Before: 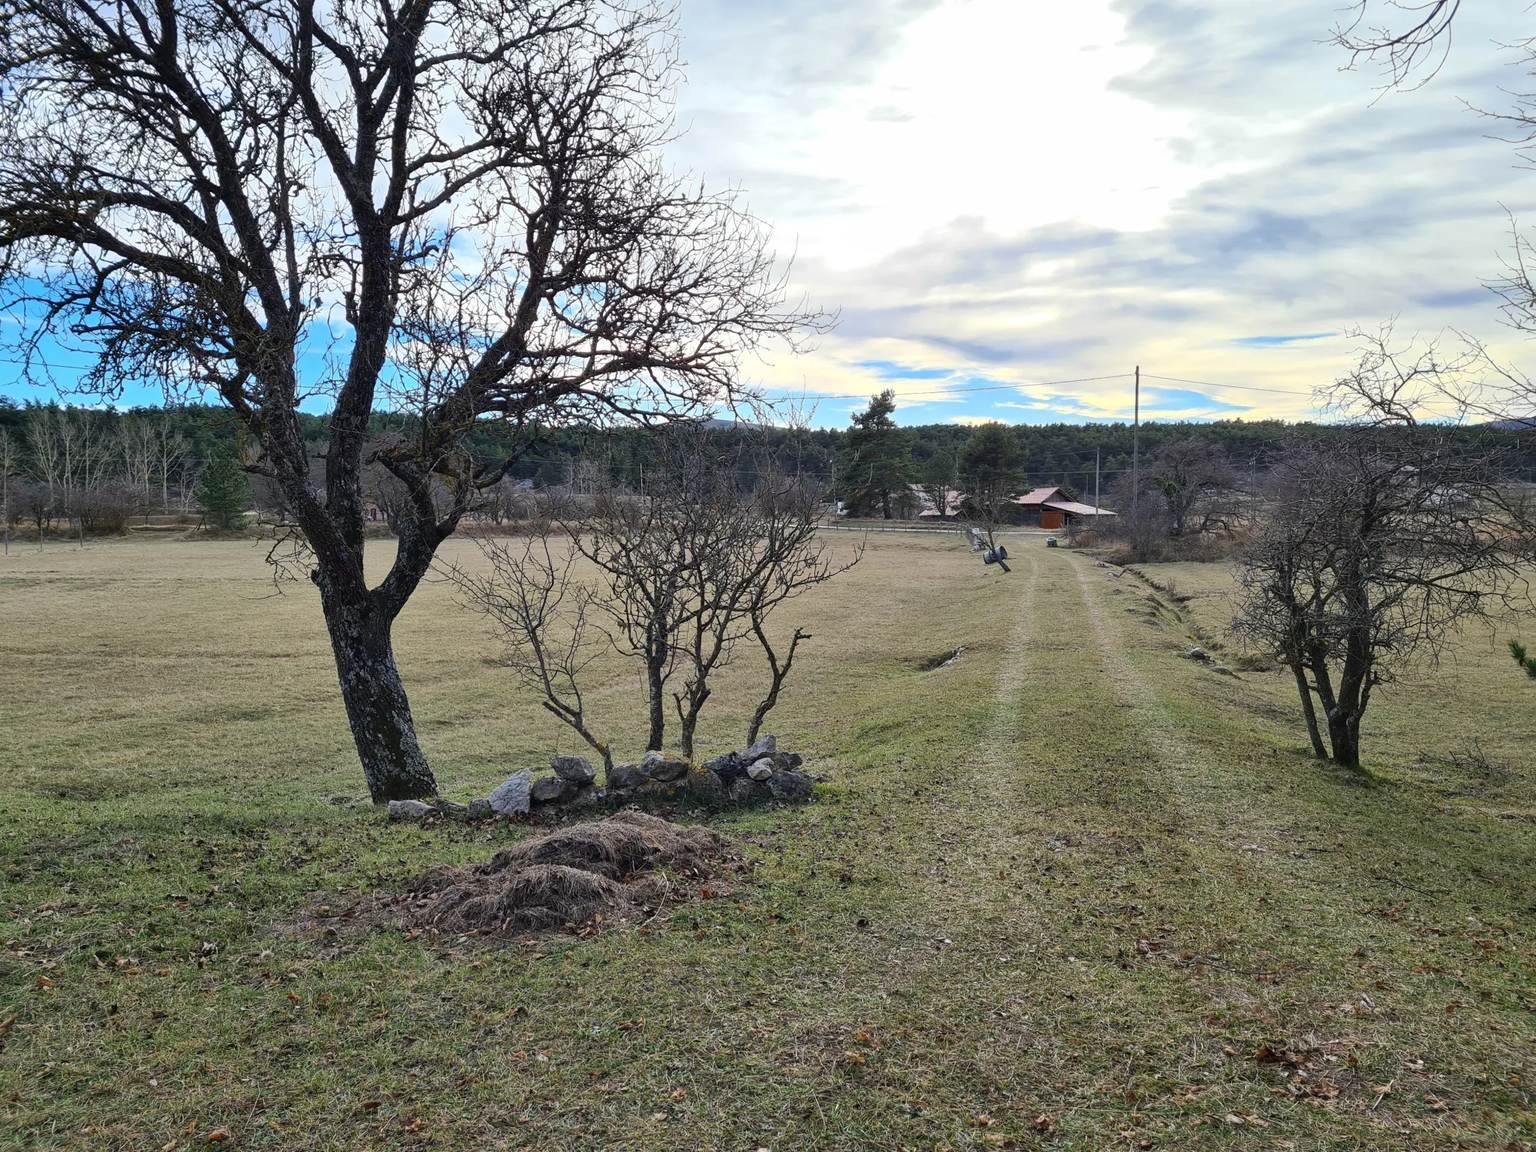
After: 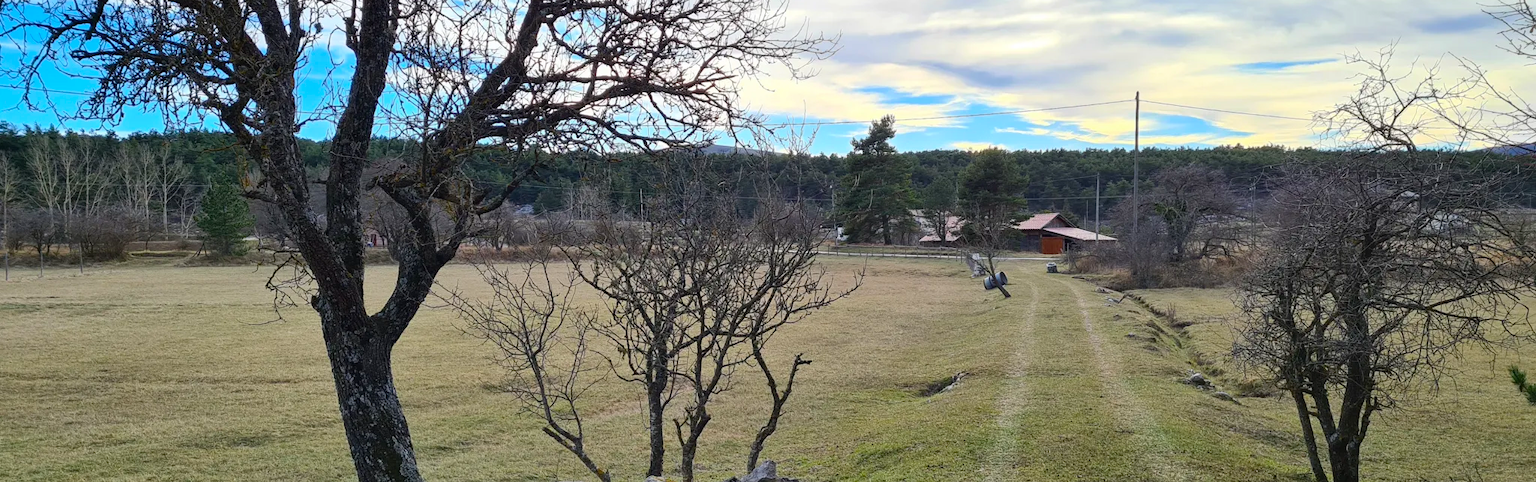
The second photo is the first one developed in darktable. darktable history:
color balance rgb: perceptual saturation grading › global saturation 30%
crop and rotate: top 23.84%, bottom 34.294%
